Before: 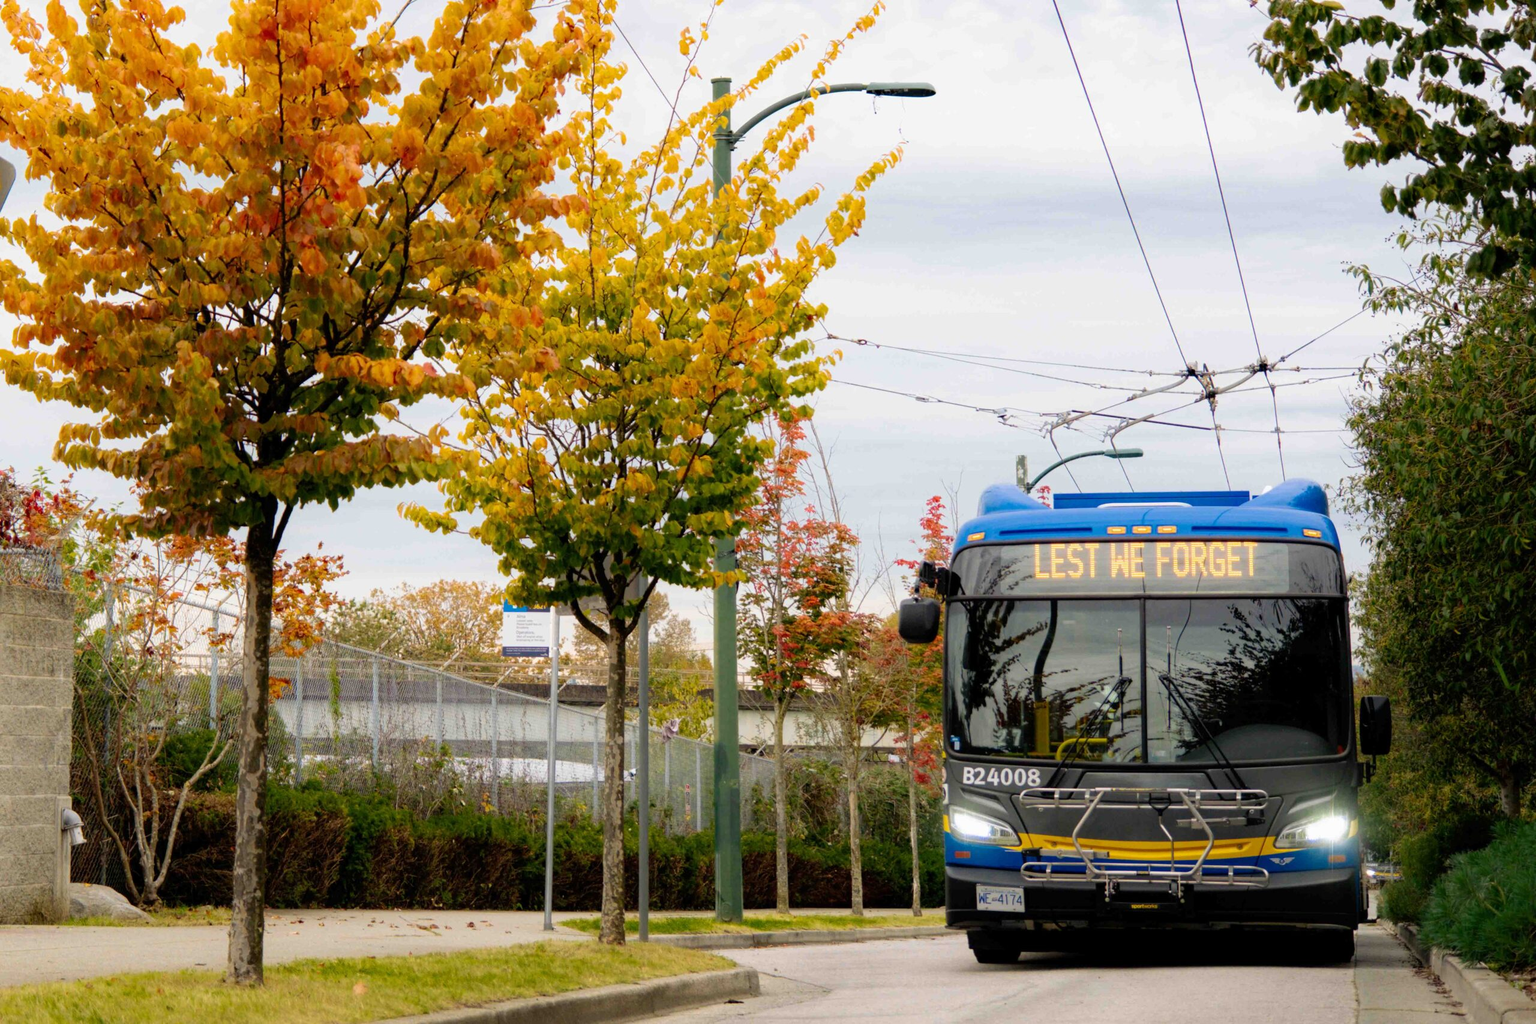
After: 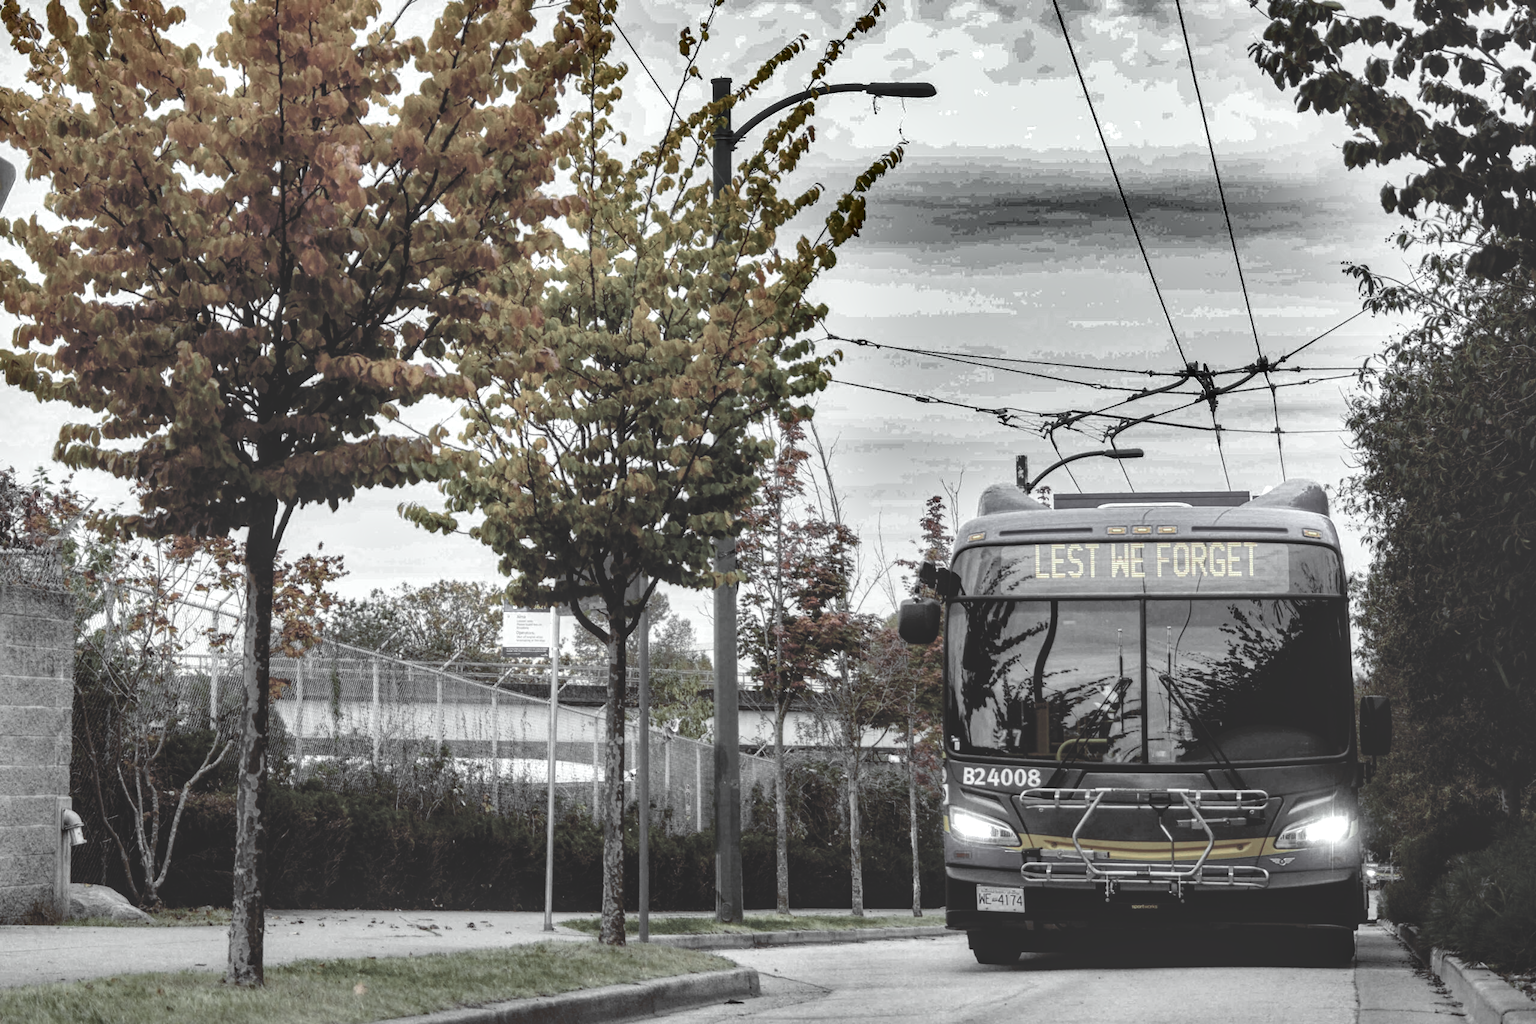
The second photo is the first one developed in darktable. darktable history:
shadows and highlights: shadows 20.91, highlights -82.73, soften with gaussian
white balance: red 1.011, blue 0.982
color zones: curves: ch0 [(0, 0.613) (0.01, 0.613) (0.245, 0.448) (0.498, 0.529) (0.642, 0.665) (0.879, 0.777) (0.99, 0.613)]; ch1 [(0, 0.035) (0.121, 0.189) (0.259, 0.197) (0.415, 0.061) (0.589, 0.022) (0.732, 0.022) (0.857, 0.026) (0.991, 0.053)]
local contrast: highlights 61%, detail 143%, midtone range 0.428
color balance: lift [1, 1.015, 1.004, 0.985], gamma [1, 0.958, 0.971, 1.042], gain [1, 0.956, 0.977, 1.044]
rgb curve: curves: ch0 [(0, 0.186) (0.314, 0.284) (0.576, 0.466) (0.805, 0.691) (0.936, 0.886)]; ch1 [(0, 0.186) (0.314, 0.284) (0.581, 0.534) (0.771, 0.746) (0.936, 0.958)]; ch2 [(0, 0.216) (0.275, 0.39) (1, 1)], mode RGB, independent channels, compensate middle gray true, preserve colors none
